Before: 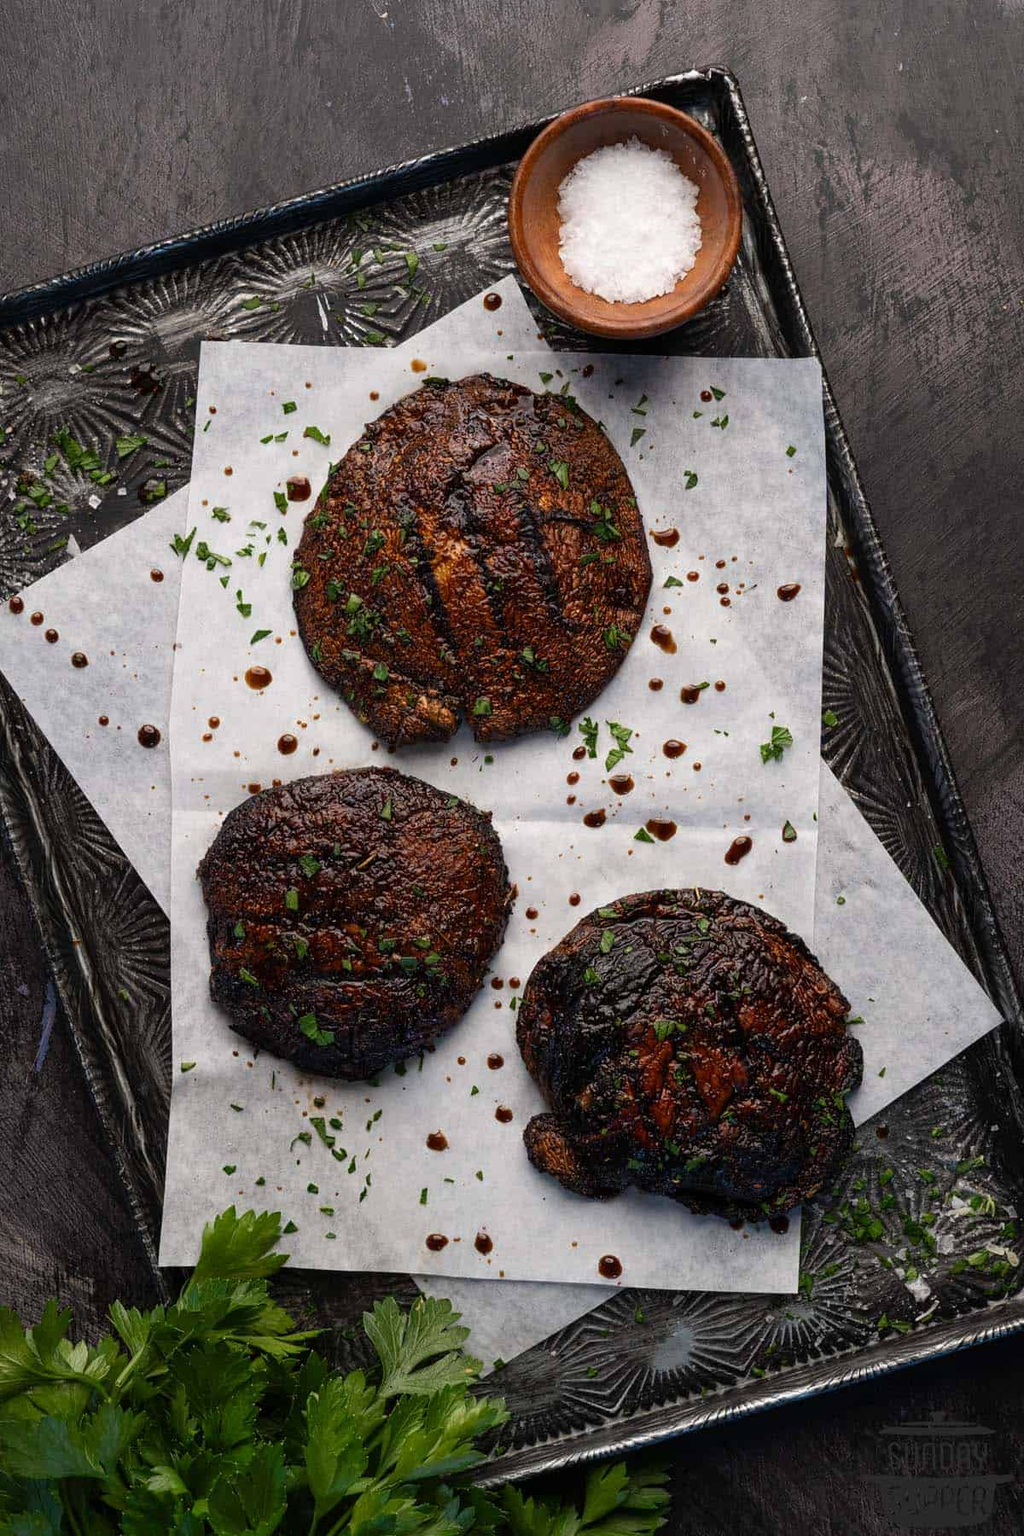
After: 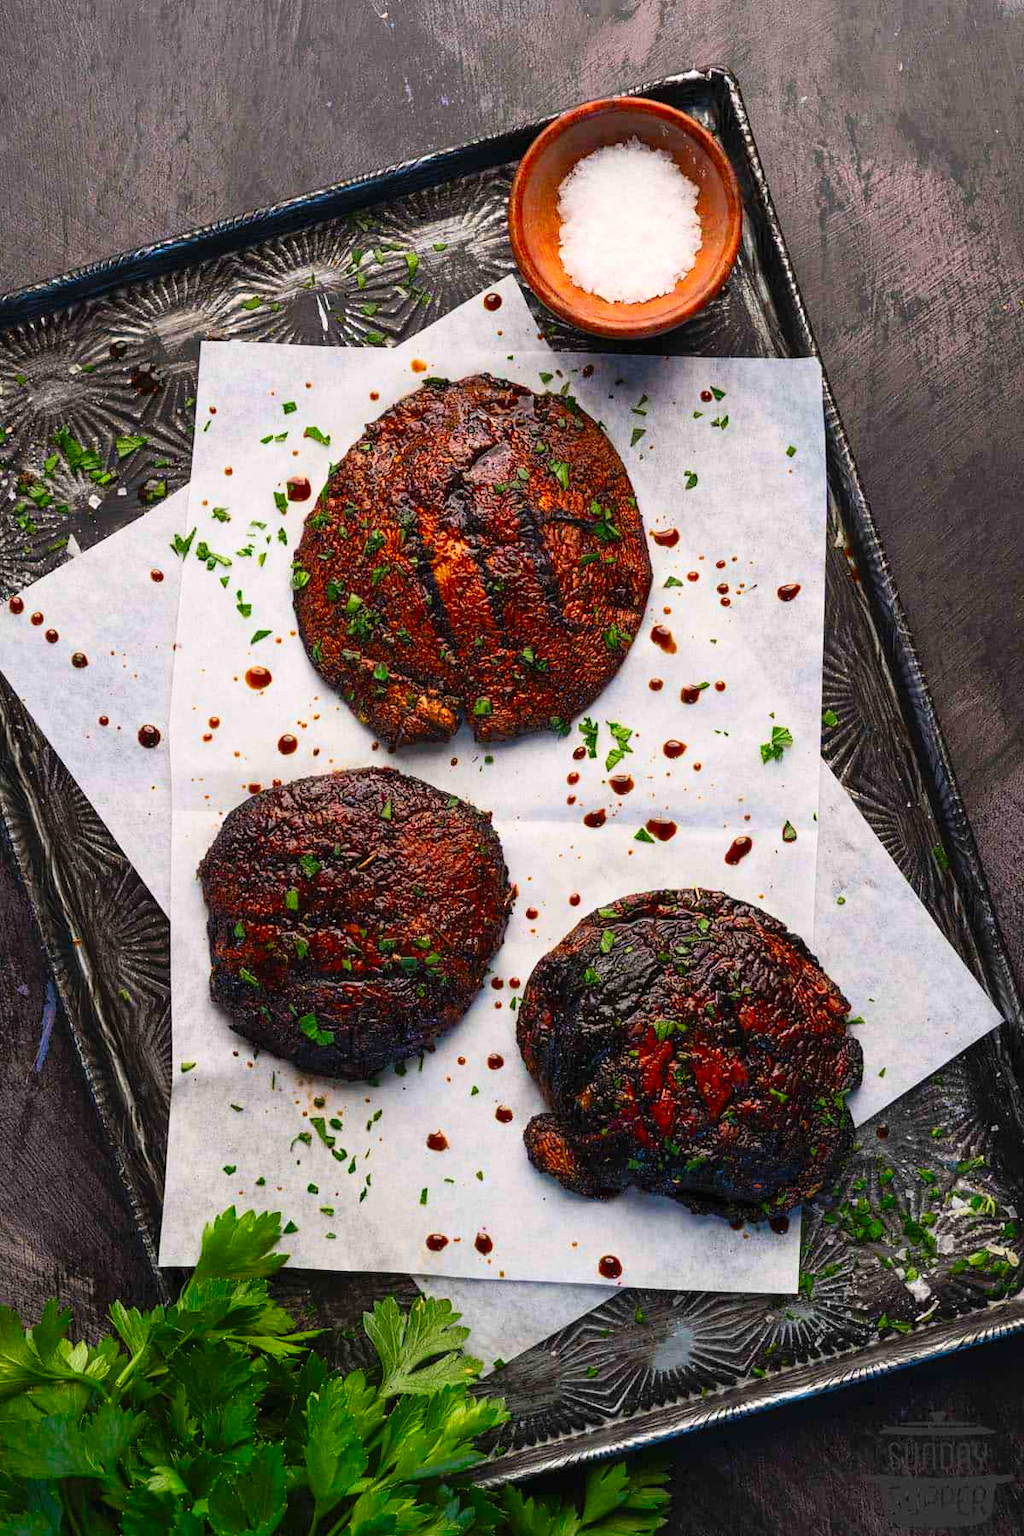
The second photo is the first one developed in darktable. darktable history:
contrast brightness saturation: contrast 0.198, brightness 0.2, saturation 0.808
